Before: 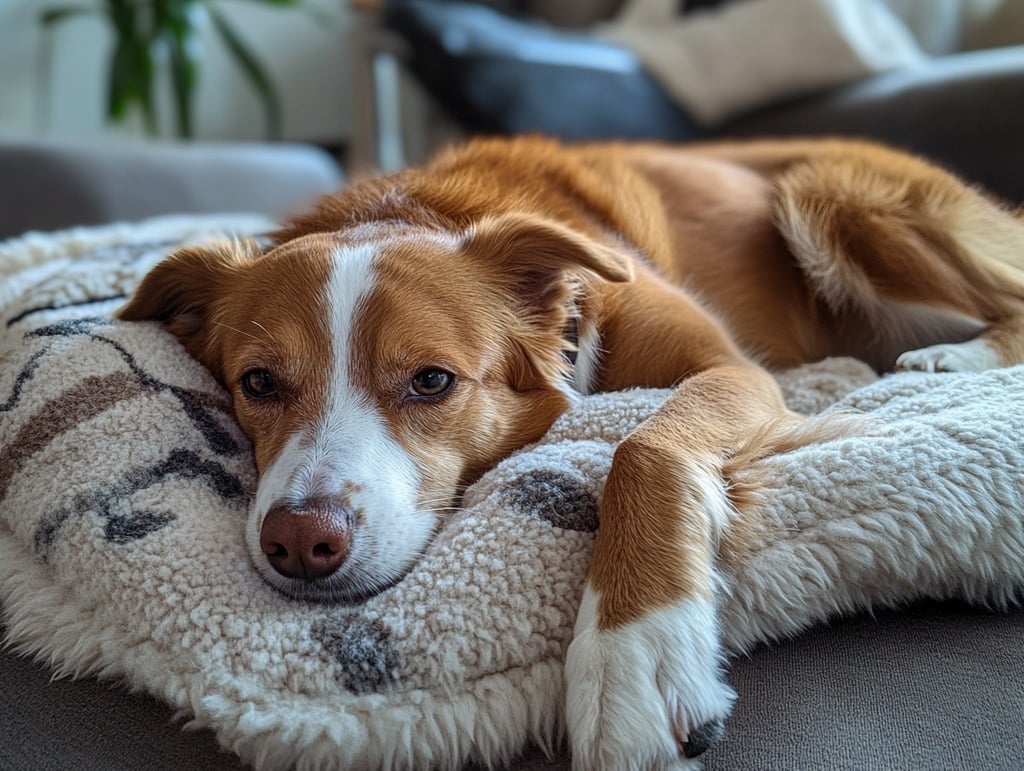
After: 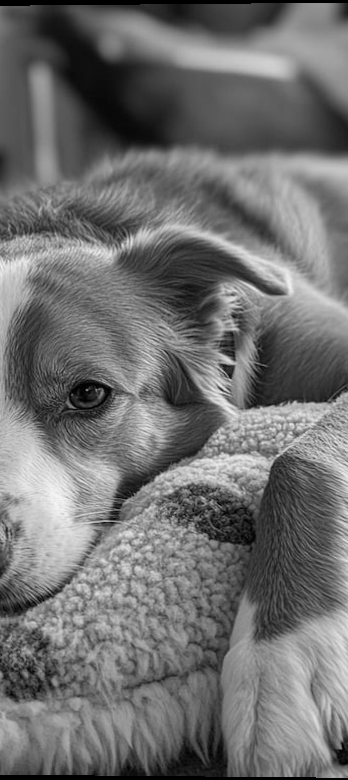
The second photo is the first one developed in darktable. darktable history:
monochrome: on, module defaults
tone equalizer: on, module defaults
rotate and perspective: lens shift (vertical) 0.048, lens shift (horizontal) -0.024, automatic cropping off
crop: left 33.36%, right 33.36%
white balance: red 0.924, blue 1.095
